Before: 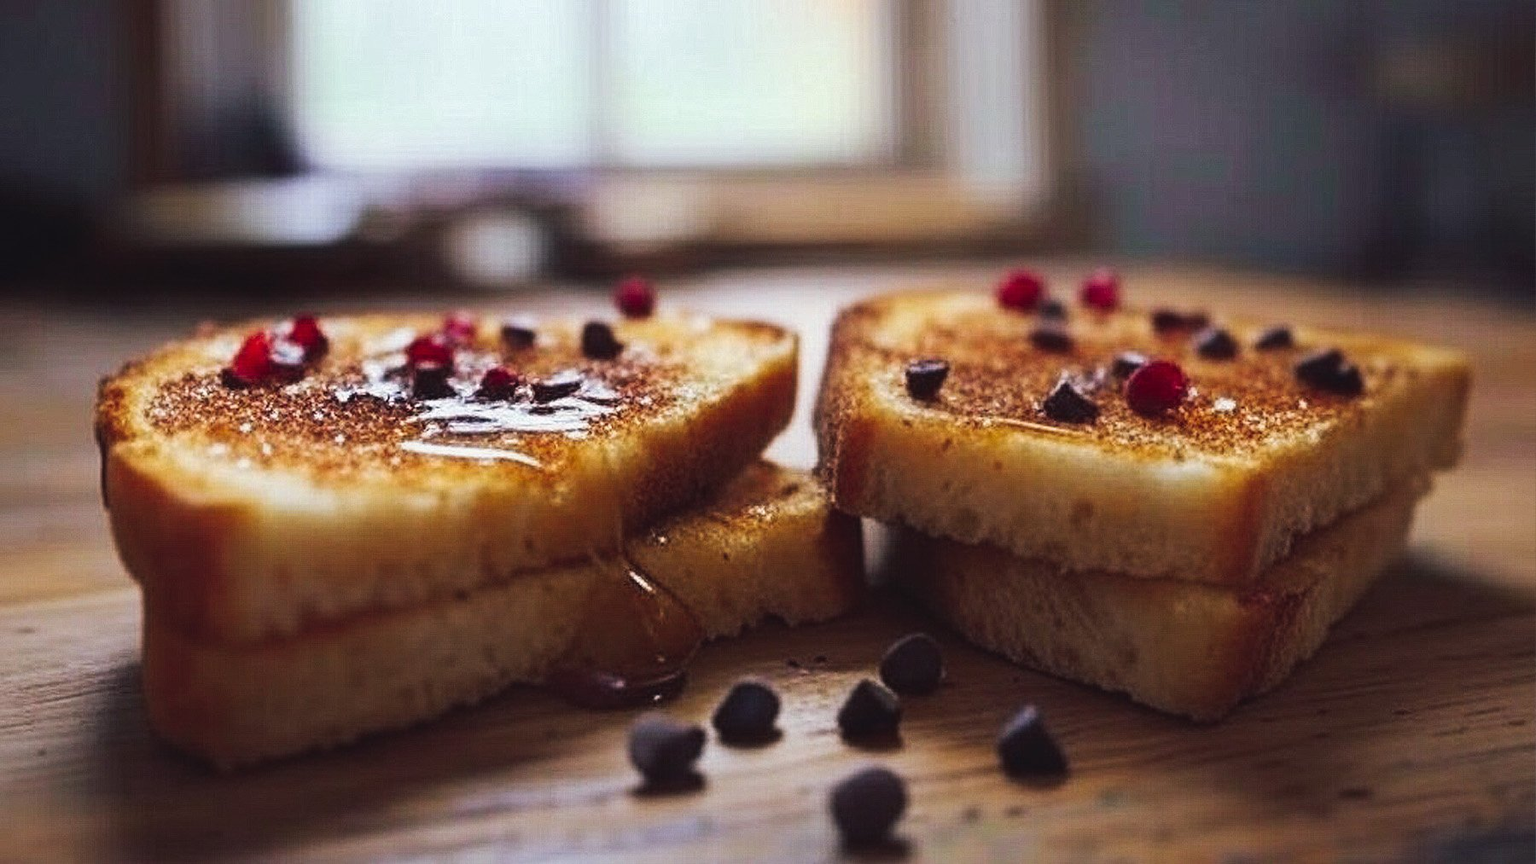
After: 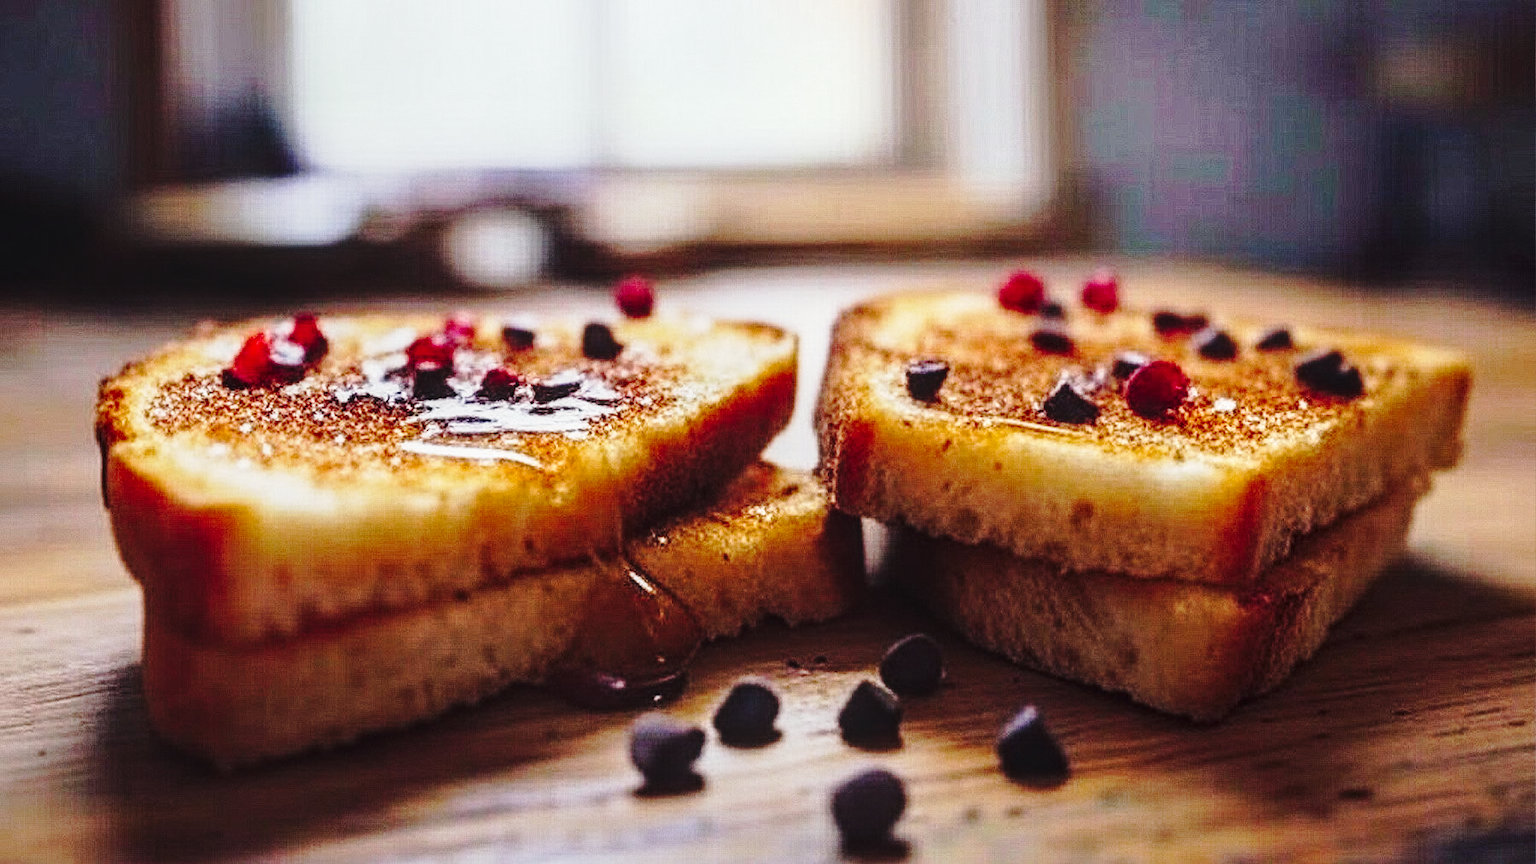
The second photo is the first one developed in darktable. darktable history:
base curve: curves: ch0 [(0, 0) (0.028, 0.03) (0.121, 0.232) (0.46, 0.748) (0.859, 0.968) (1, 1)], preserve colors none
local contrast: on, module defaults
tone curve: curves: ch0 [(0, 0.021) (0.049, 0.044) (0.157, 0.131) (0.365, 0.359) (0.499, 0.517) (0.675, 0.667) (0.856, 0.83) (1, 0.969)]; ch1 [(0, 0) (0.302, 0.309) (0.433, 0.443) (0.472, 0.47) (0.502, 0.503) (0.527, 0.516) (0.564, 0.557) (0.614, 0.645) (0.677, 0.722) (0.859, 0.889) (1, 1)]; ch2 [(0, 0) (0.33, 0.301) (0.447, 0.44) (0.487, 0.496) (0.502, 0.501) (0.535, 0.537) (0.565, 0.558) (0.608, 0.624) (1, 1)], preserve colors none
